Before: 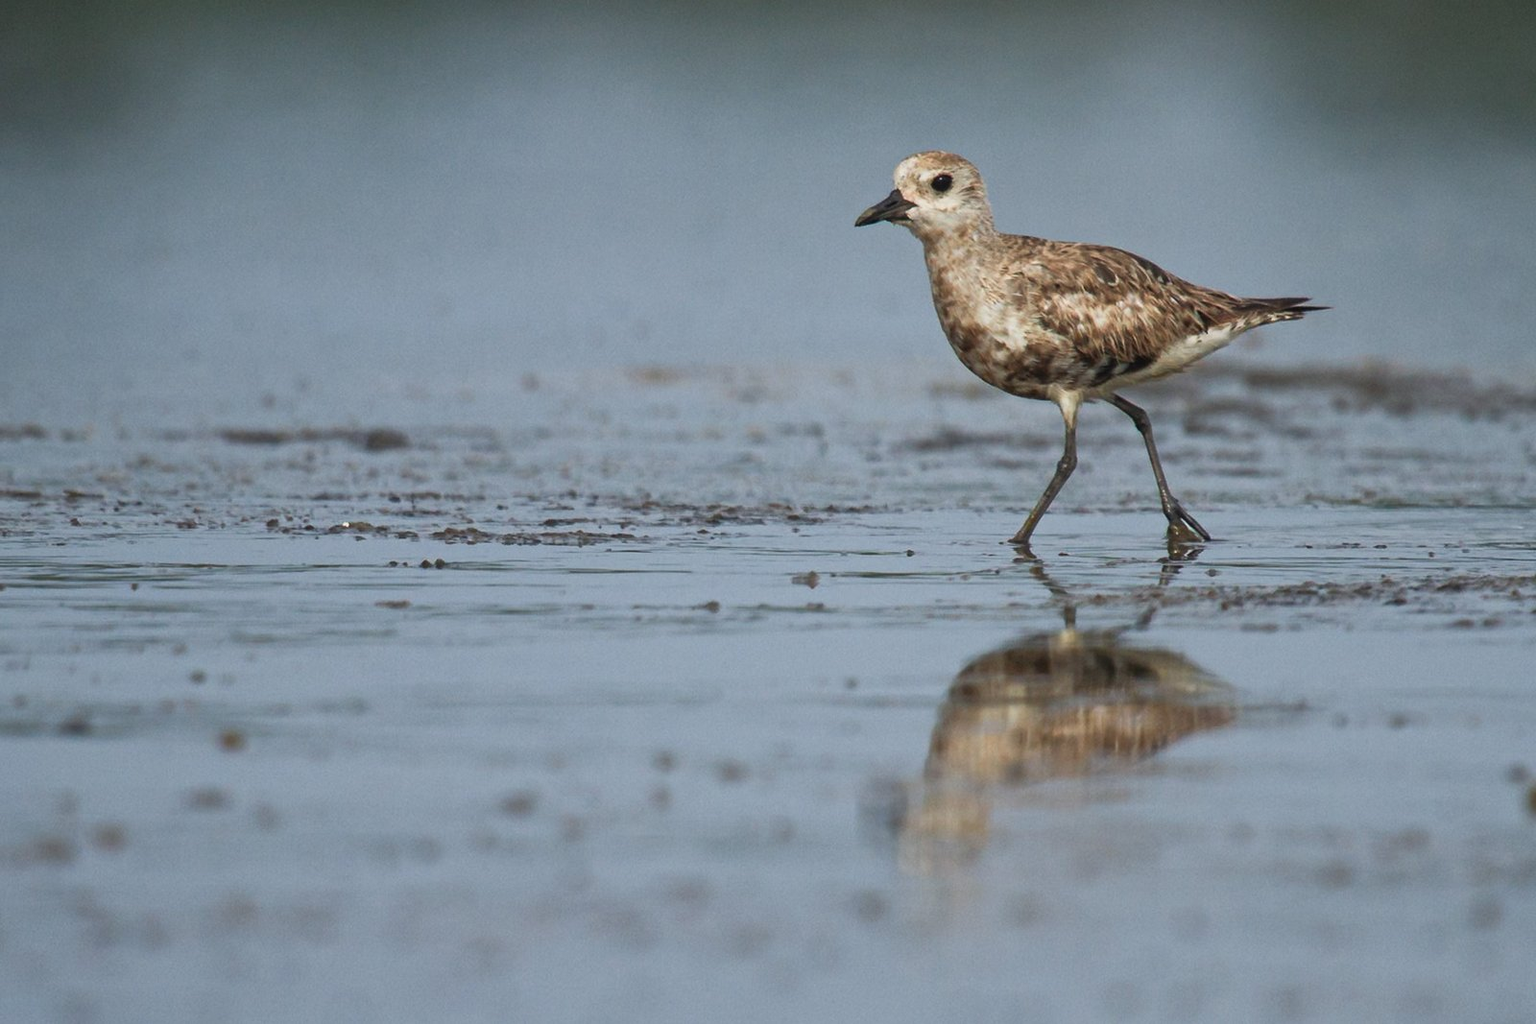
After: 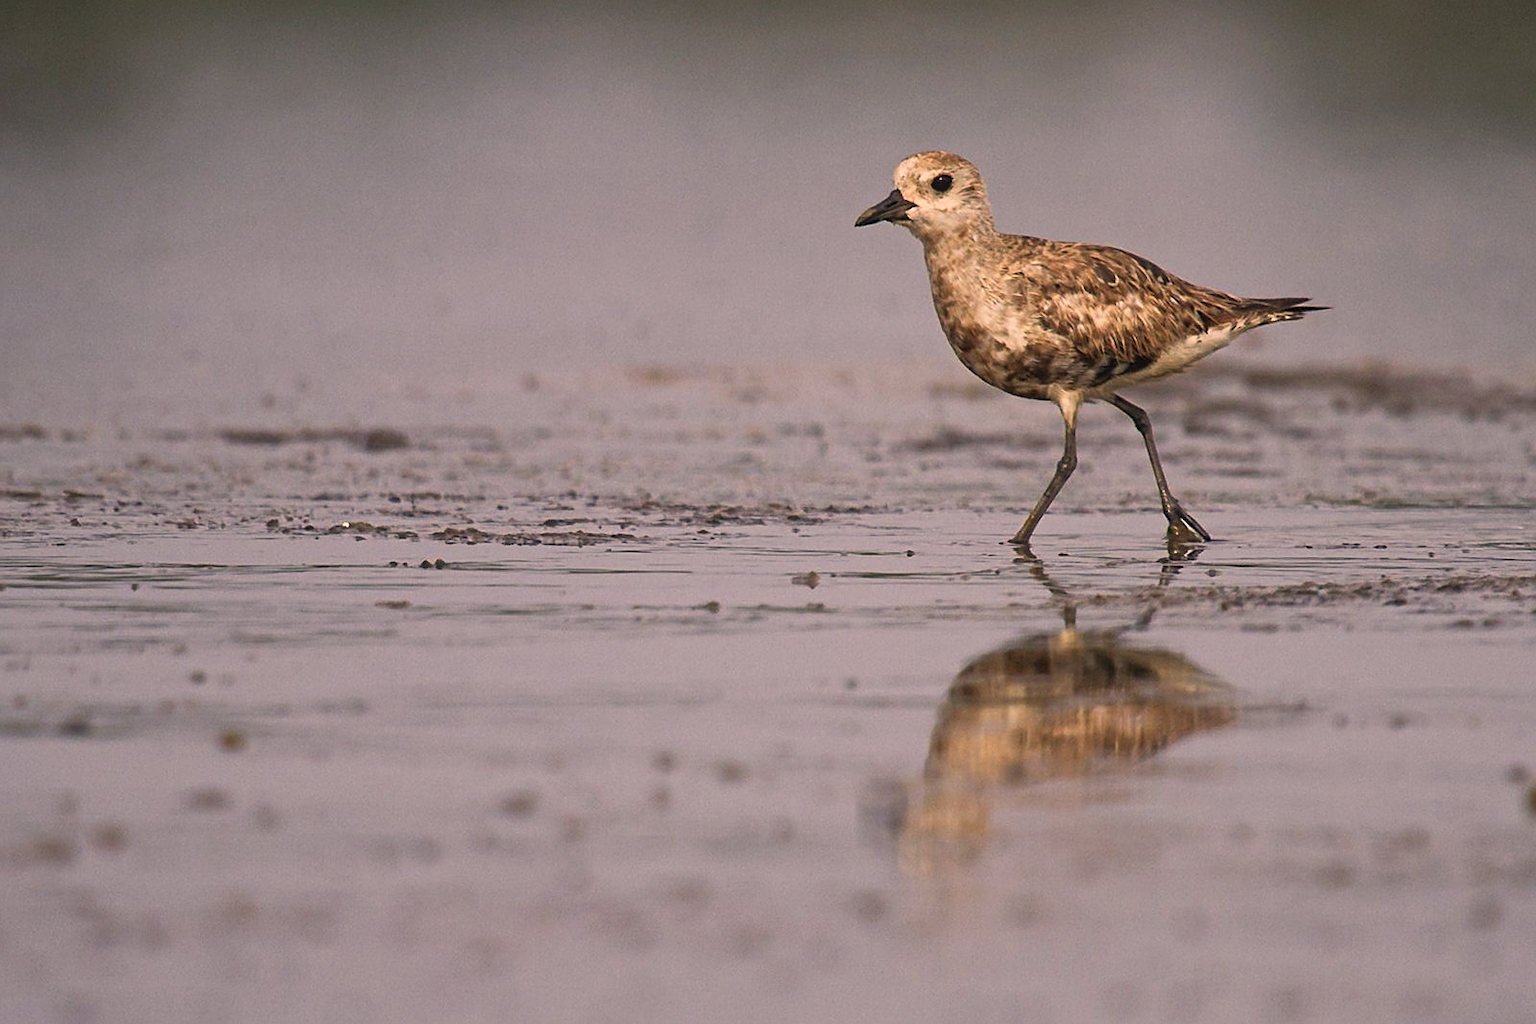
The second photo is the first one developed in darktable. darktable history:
sharpen: on, module defaults
color correction: highlights a* 17.59, highlights b* 18.43
